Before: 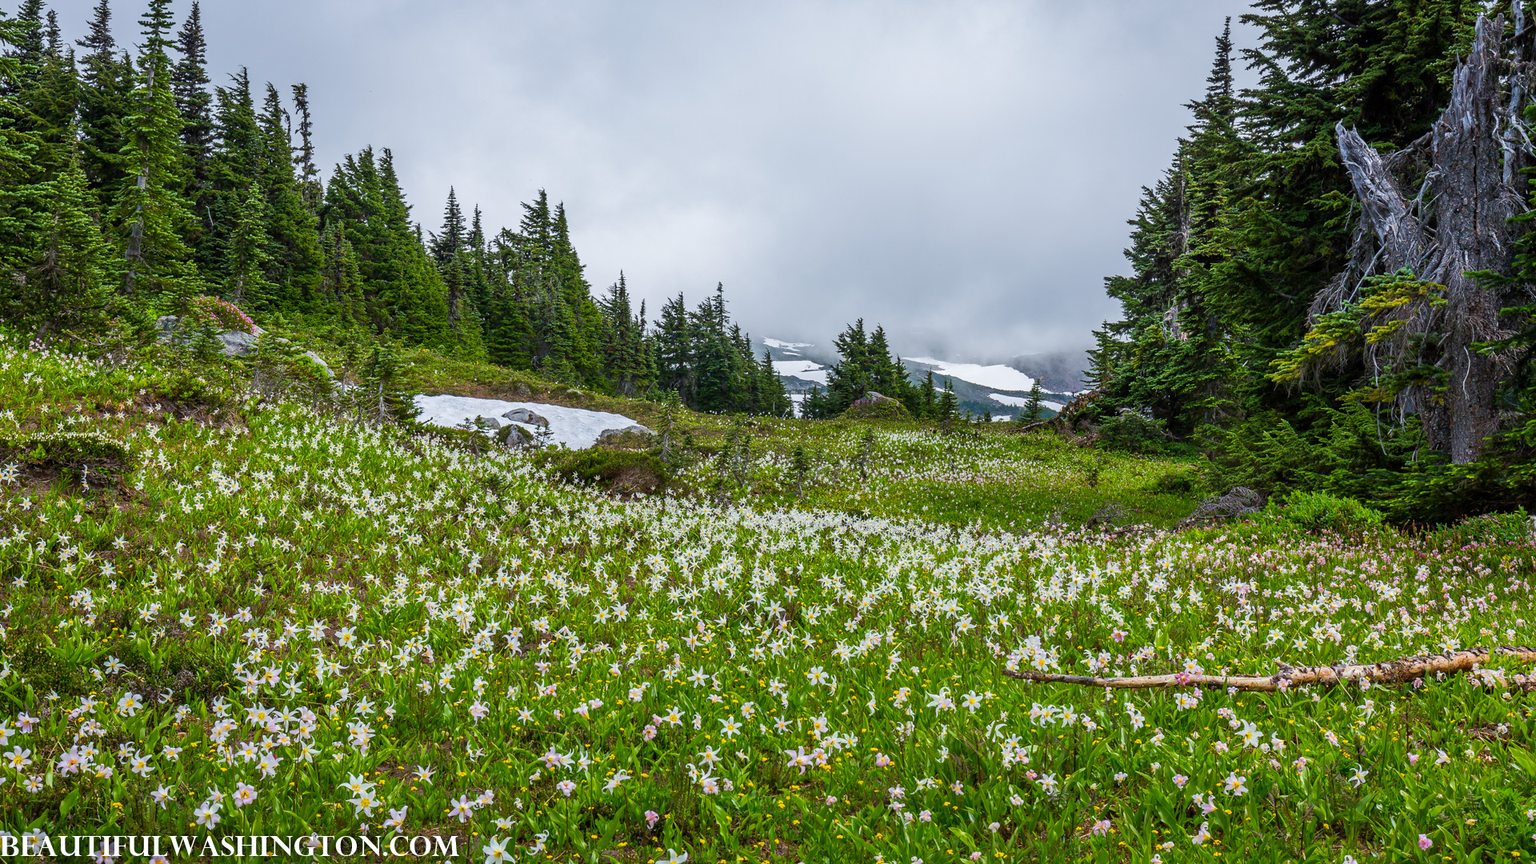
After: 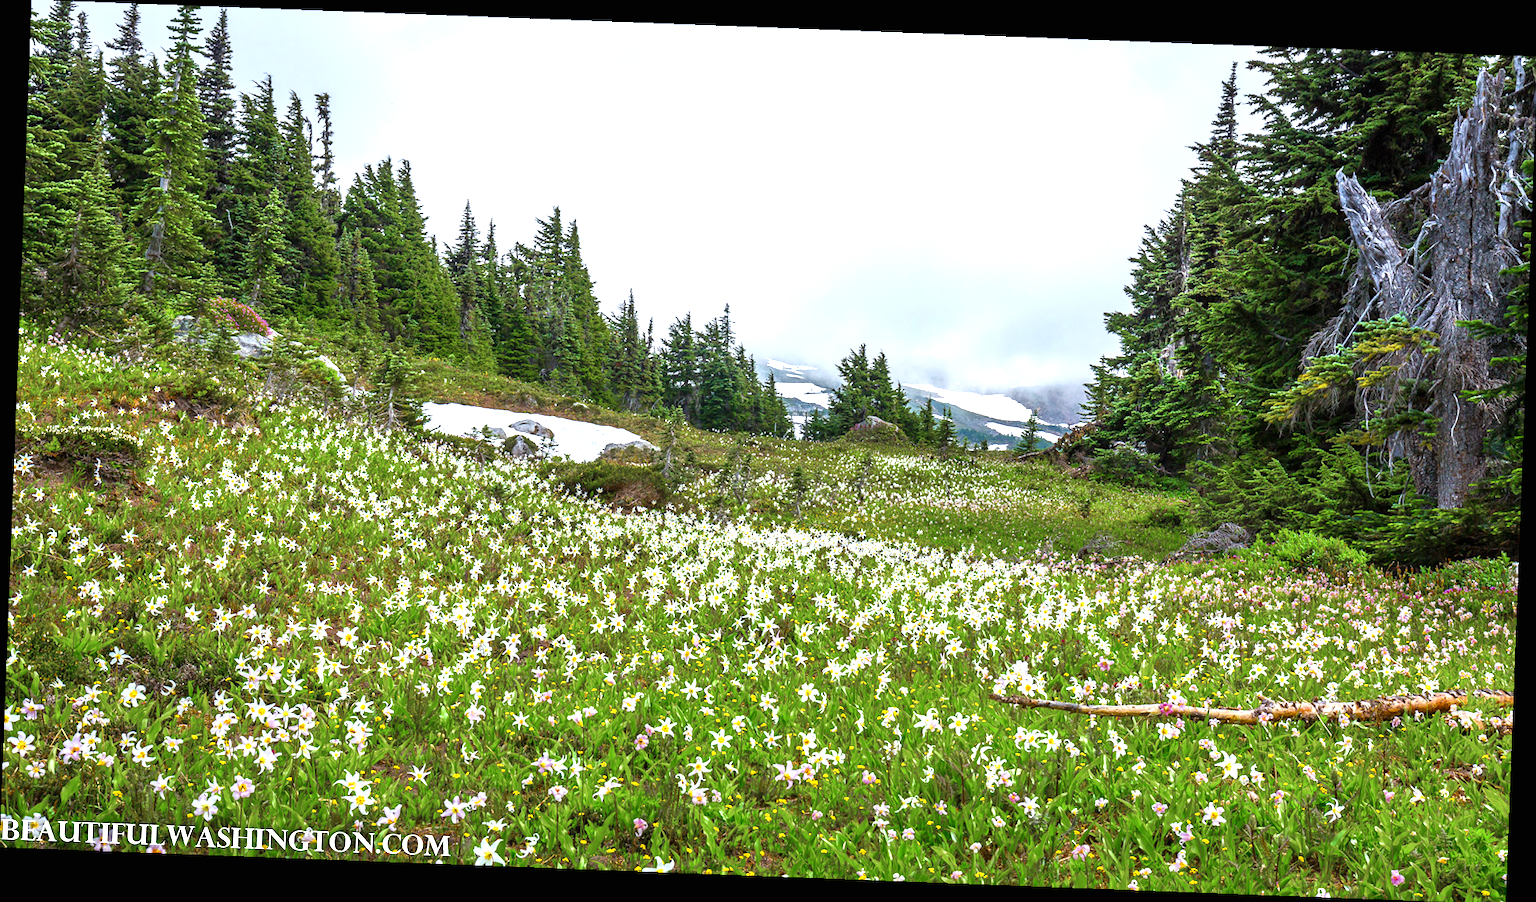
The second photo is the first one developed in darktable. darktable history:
exposure: black level correction 0, exposure 1 EV, compensate exposure bias true, compensate highlight preservation false
color zones: curves: ch0 [(0.11, 0.396) (0.195, 0.36) (0.25, 0.5) (0.303, 0.412) (0.357, 0.544) (0.75, 0.5) (0.967, 0.328)]; ch1 [(0, 0.468) (0.112, 0.512) (0.202, 0.6) (0.25, 0.5) (0.307, 0.352) (0.357, 0.544) (0.75, 0.5) (0.963, 0.524)]
rotate and perspective: rotation 2.17°, automatic cropping off
